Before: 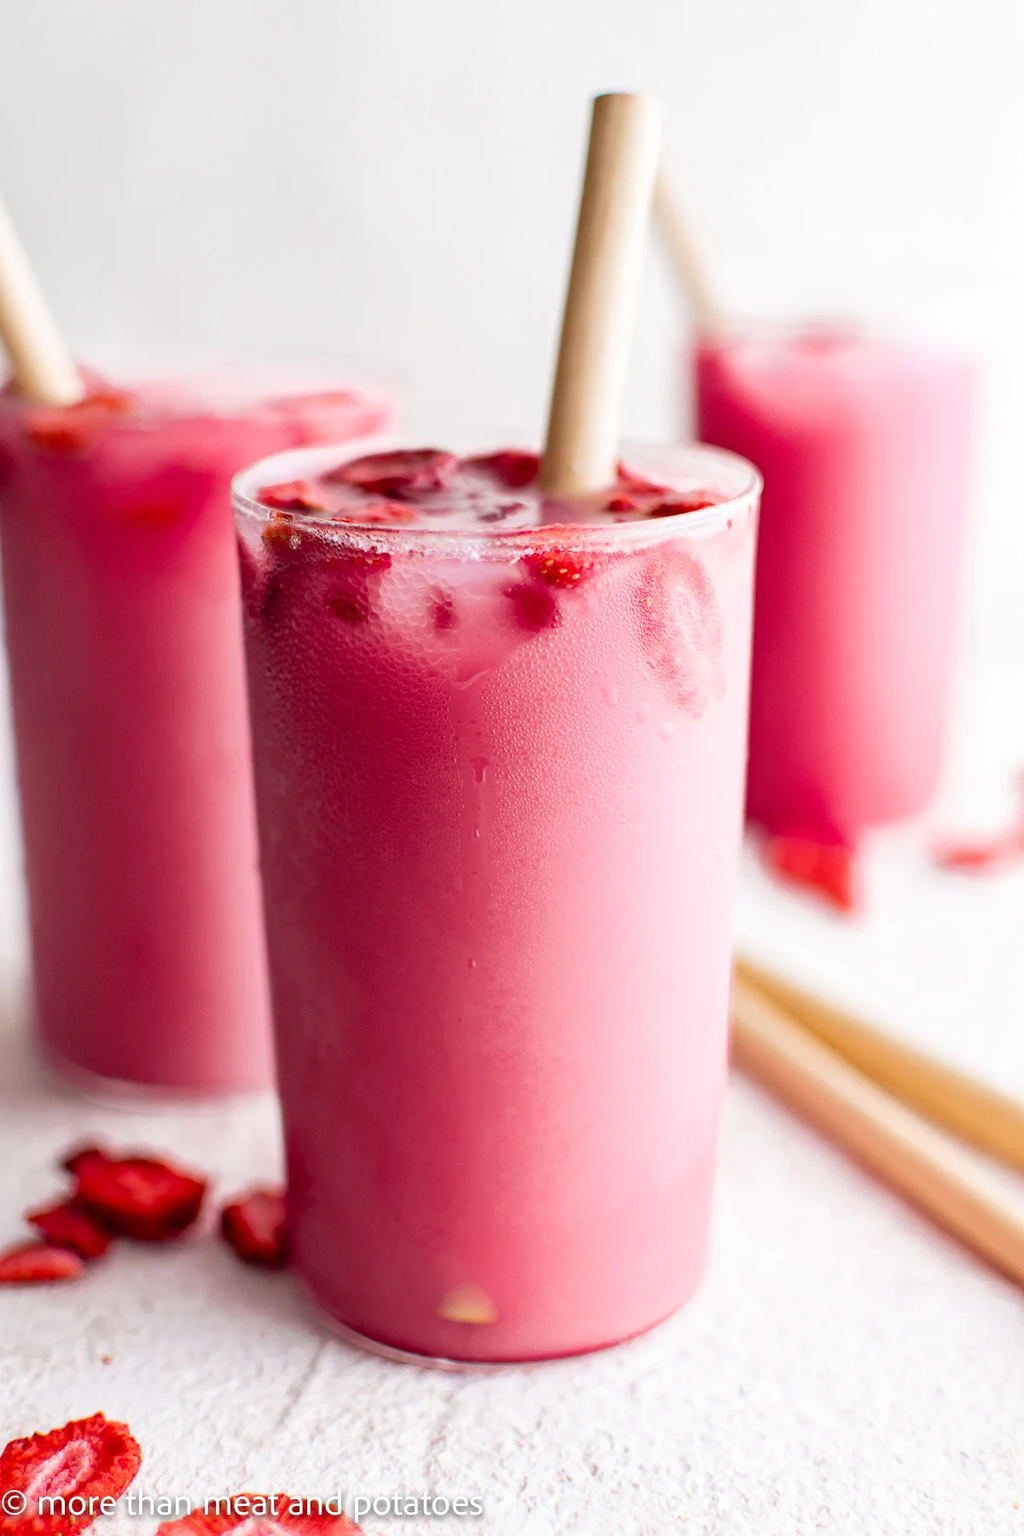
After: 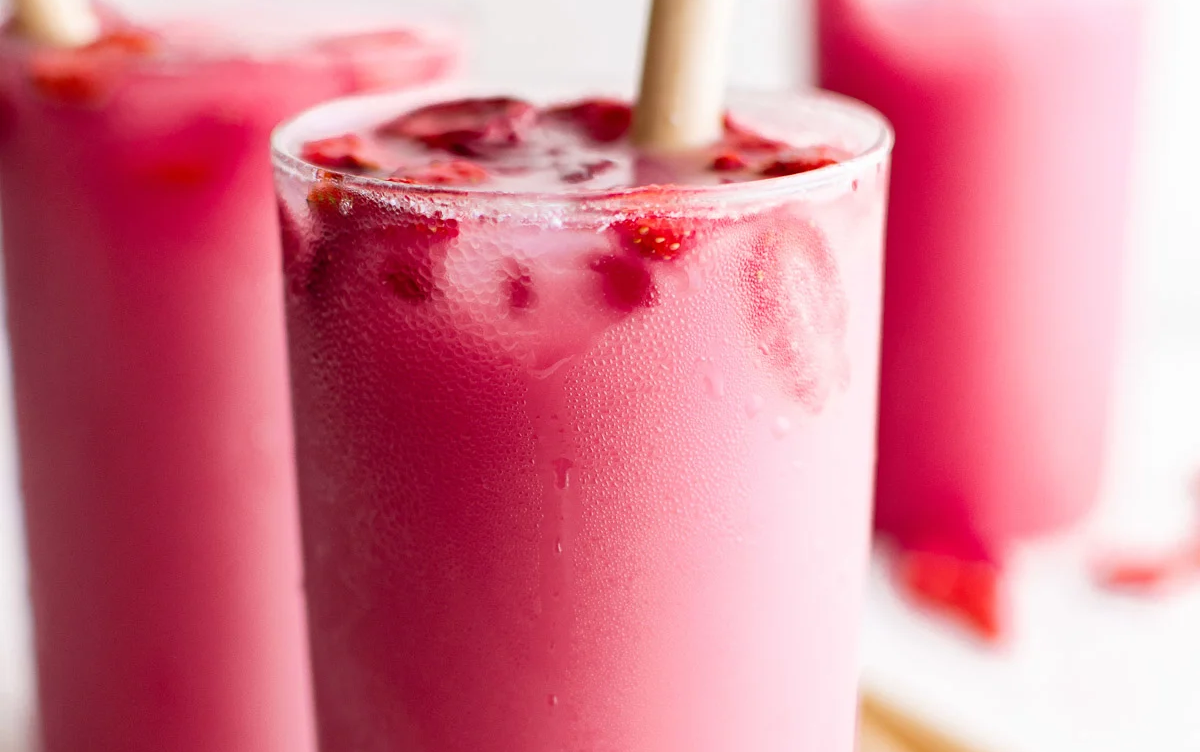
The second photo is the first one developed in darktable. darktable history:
crop and rotate: top 23.855%, bottom 34.314%
